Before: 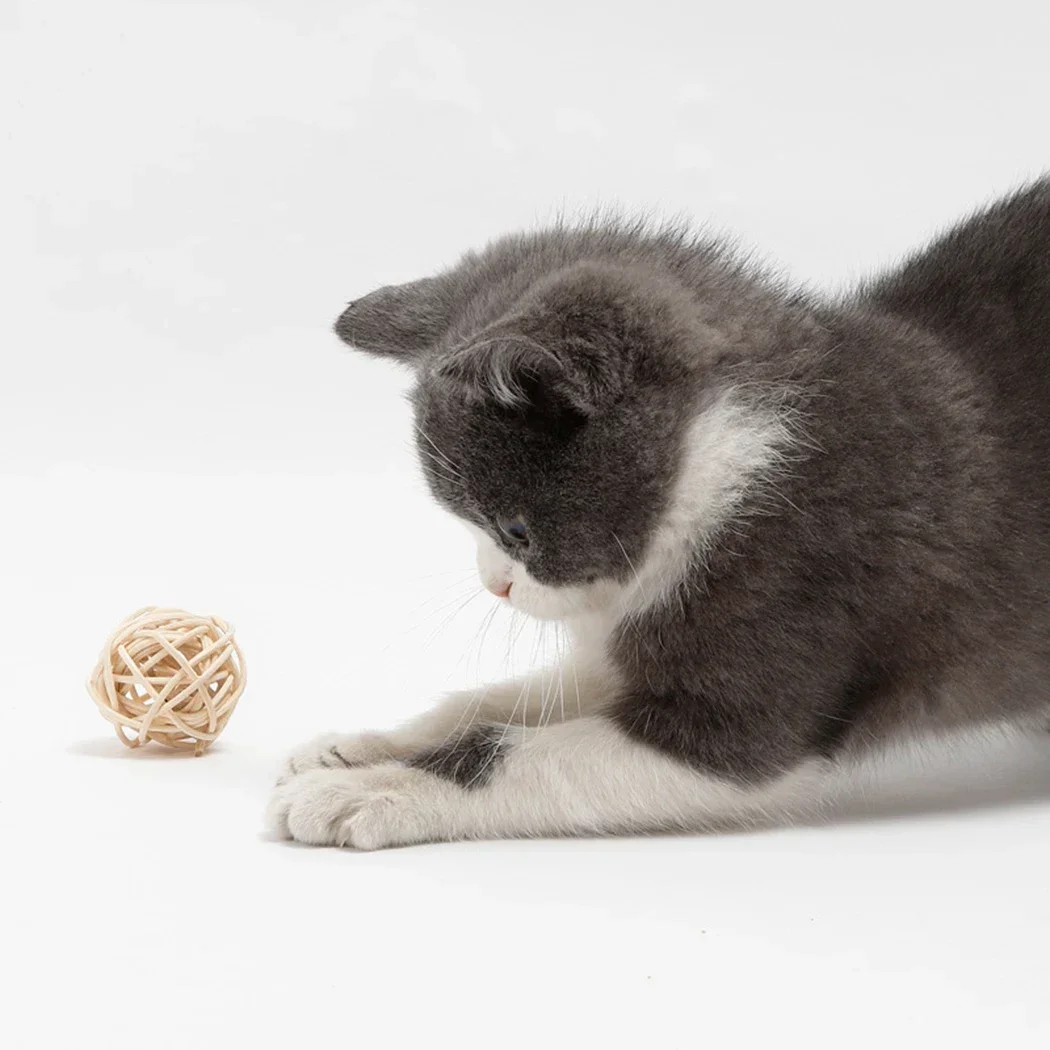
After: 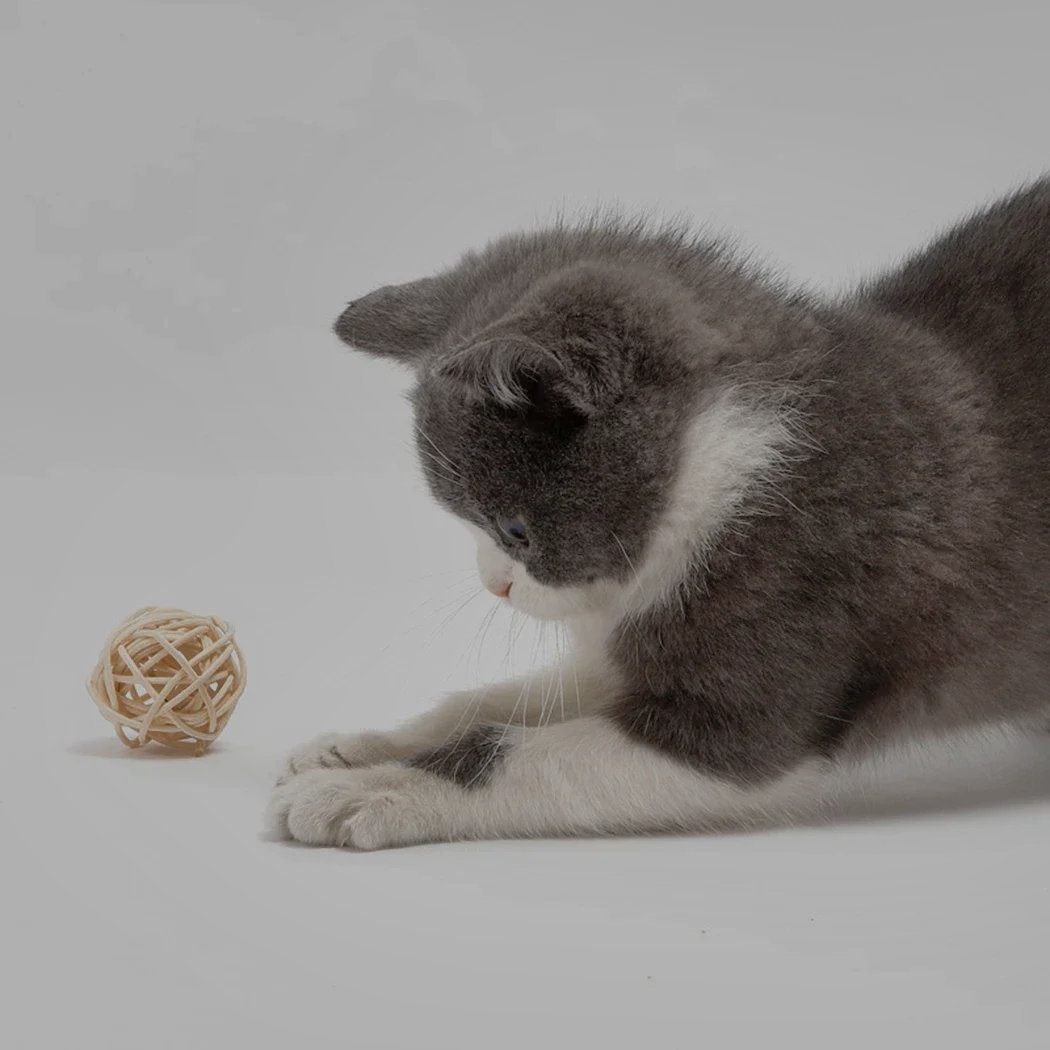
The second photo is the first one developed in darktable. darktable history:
shadows and highlights: on, module defaults
exposure: black level correction 0, exposure -0.772 EV, compensate highlight preservation false
